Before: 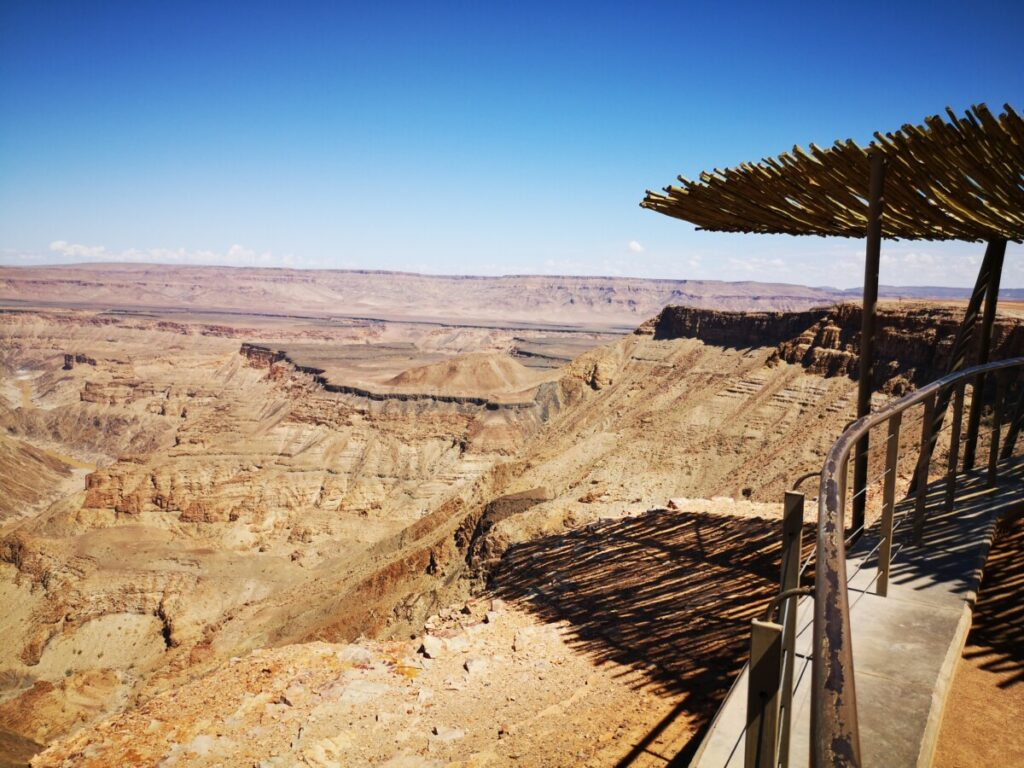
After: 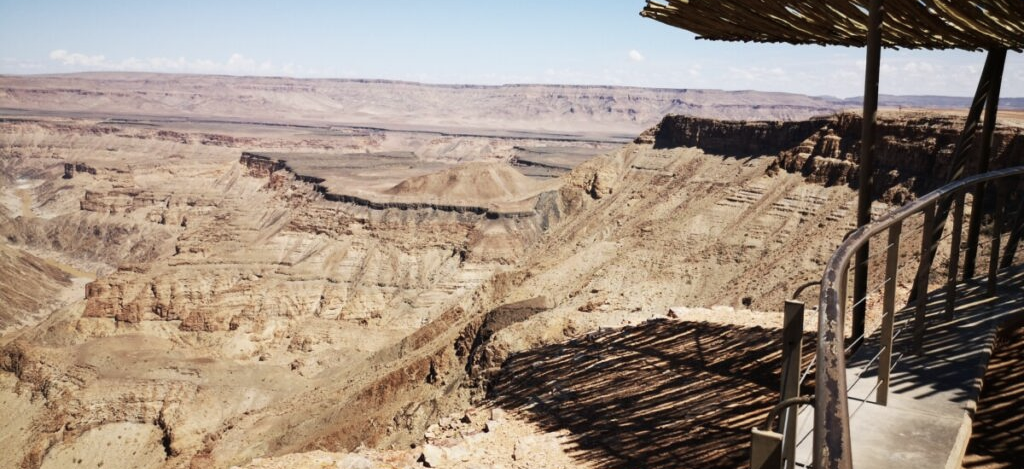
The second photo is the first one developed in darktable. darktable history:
crop and rotate: top 24.926%, bottom 13.928%
contrast brightness saturation: contrast 0.097, saturation -0.303
